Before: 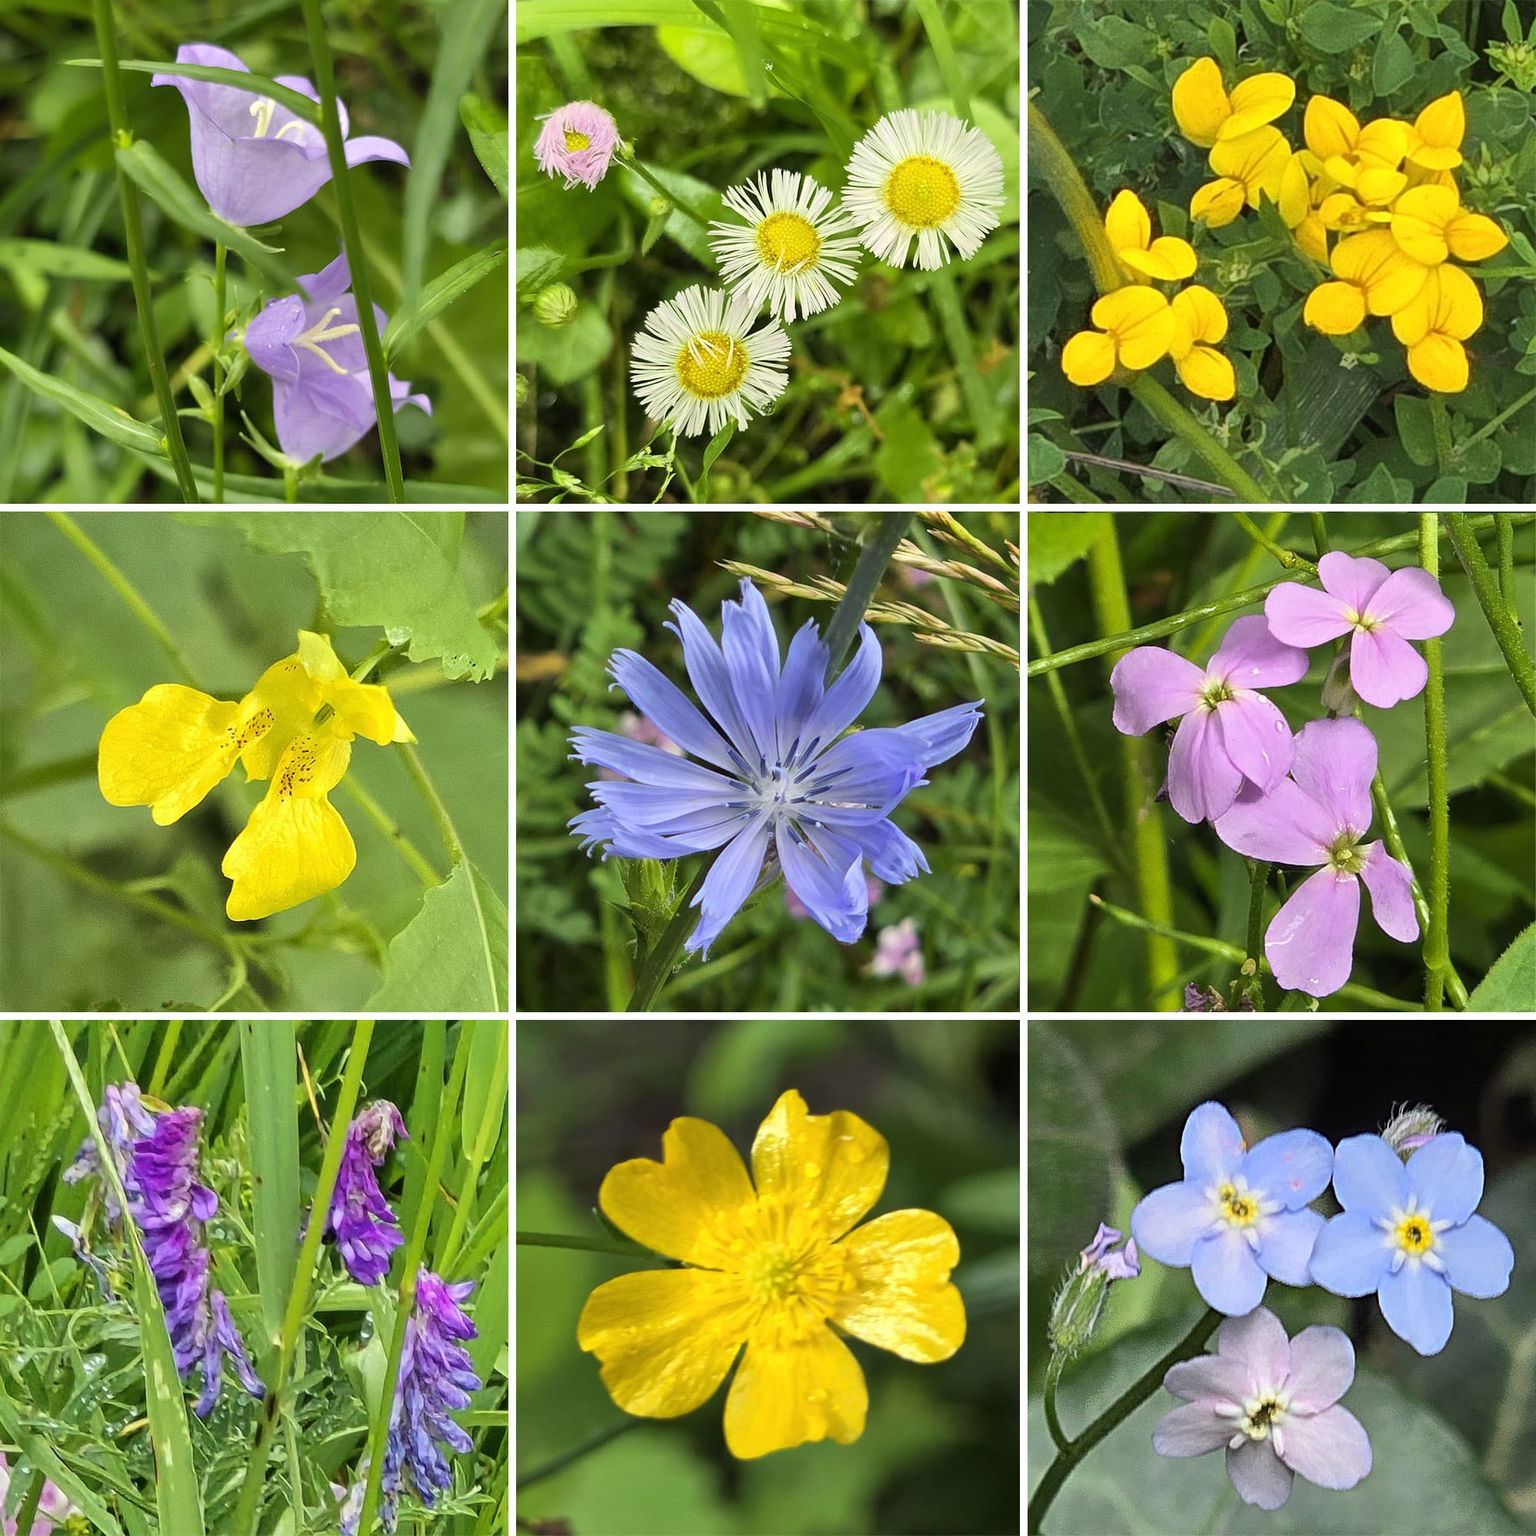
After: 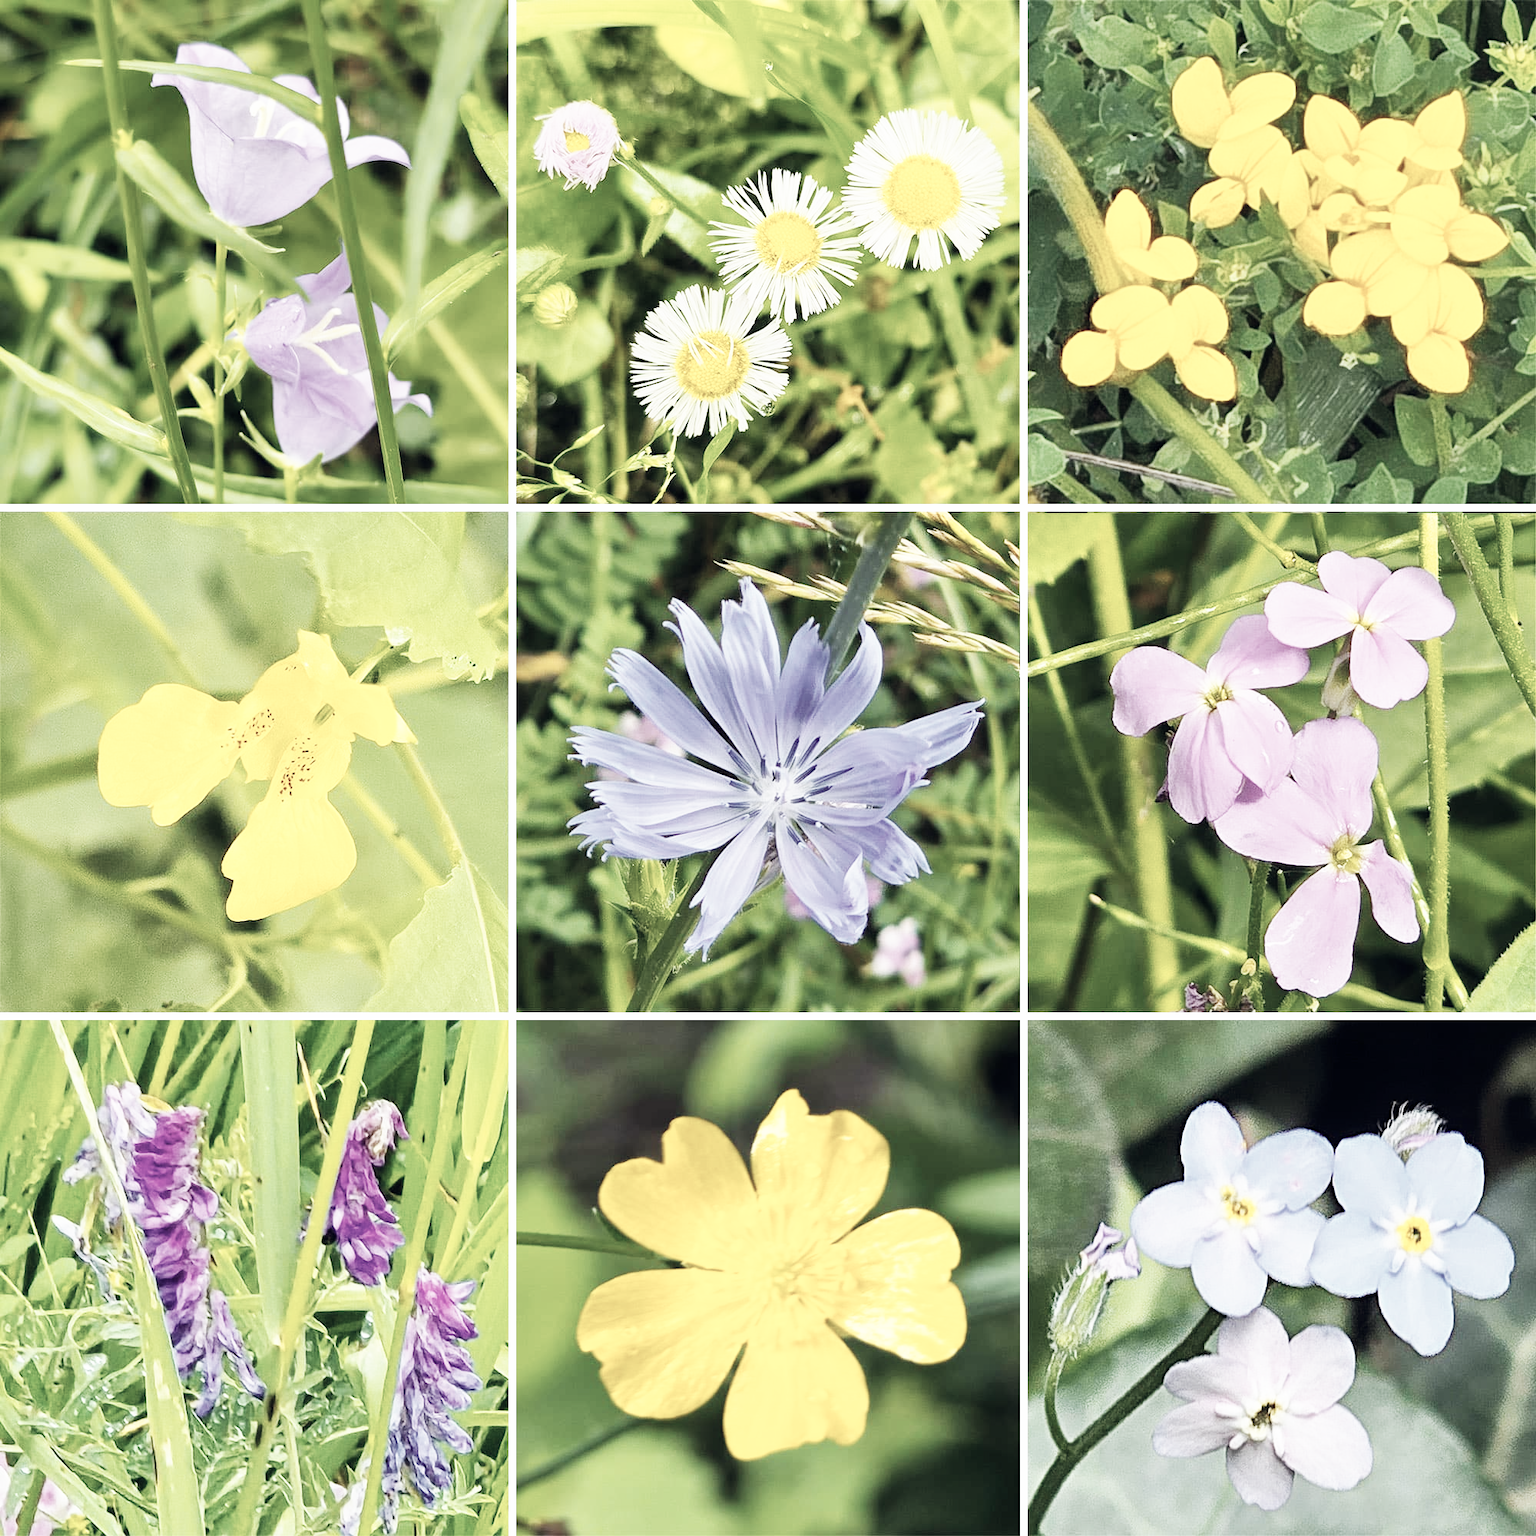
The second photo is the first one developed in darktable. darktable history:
color correction: highlights b* 0.033, saturation 0.274
velvia: strength 31.9%, mid-tones bias 0.2
base curve: curves: ch0 [(0, 0) (0.007, 0.004) (0.027, 0.03) (0.046, 0.07) (0.207, 0.54) (0.442, 0.872) (0.673, 0.972) (1, 1)], preserve colors none
color balance rgb: global offset › chroma 0.063%, global offset › hue 253.62°, perceptual saturation grading › global saturation 12.363%, contrast -10.09%
